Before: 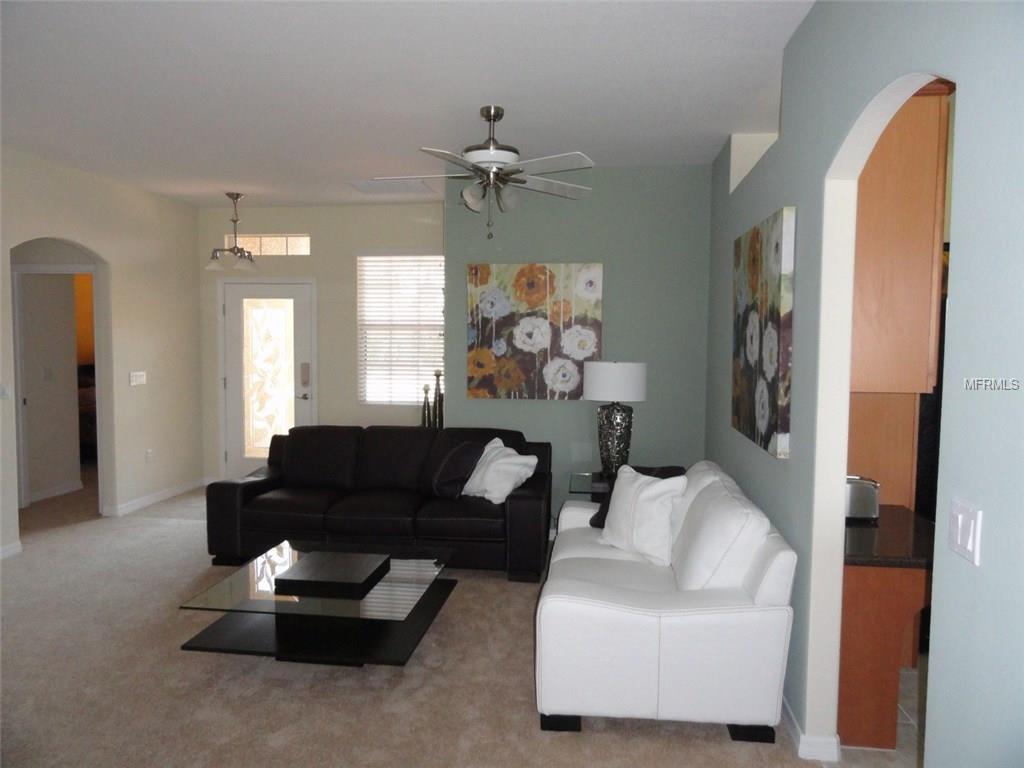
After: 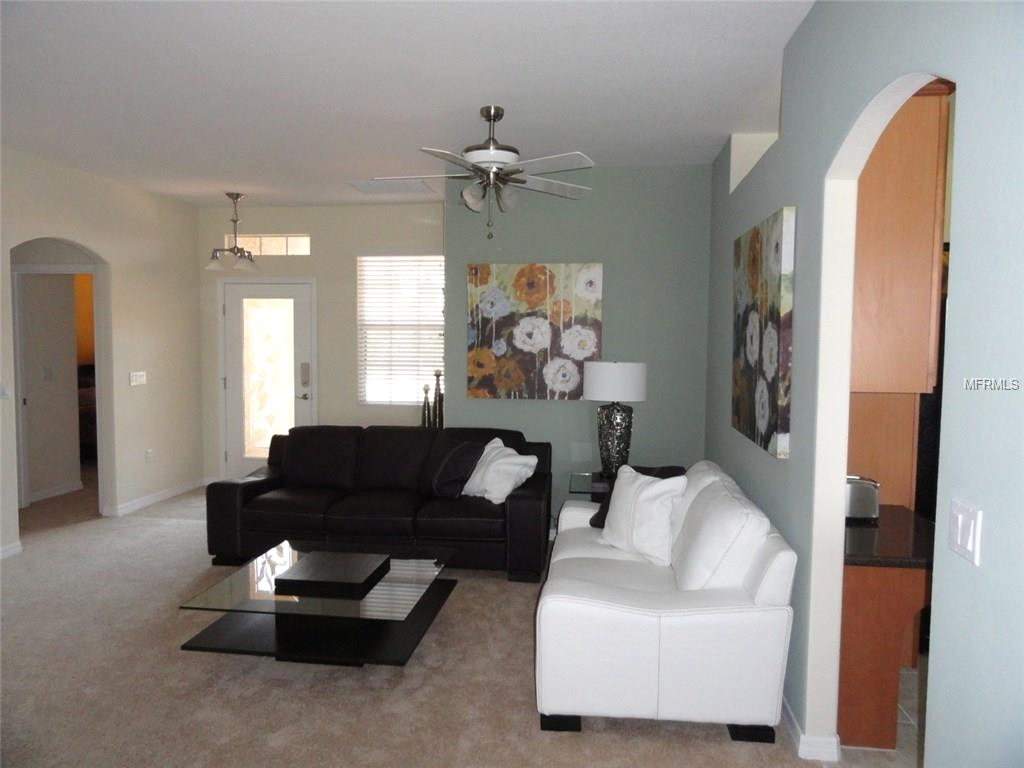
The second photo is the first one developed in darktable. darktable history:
shadows and highlights: shadows -12.39, white point adjustment 3.84, highlights 27.95, highlights color adjustment 45.77%
